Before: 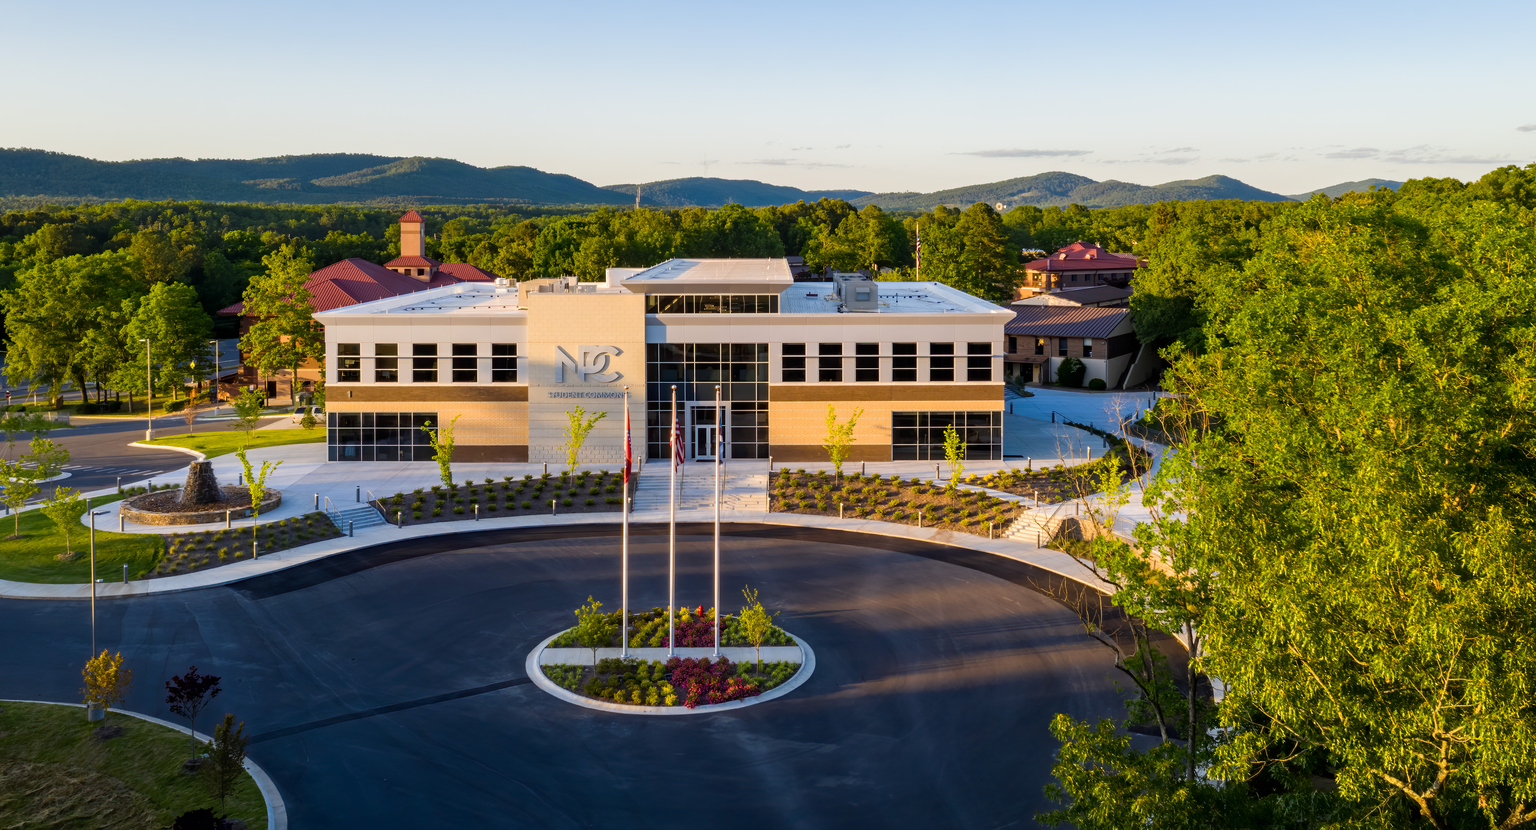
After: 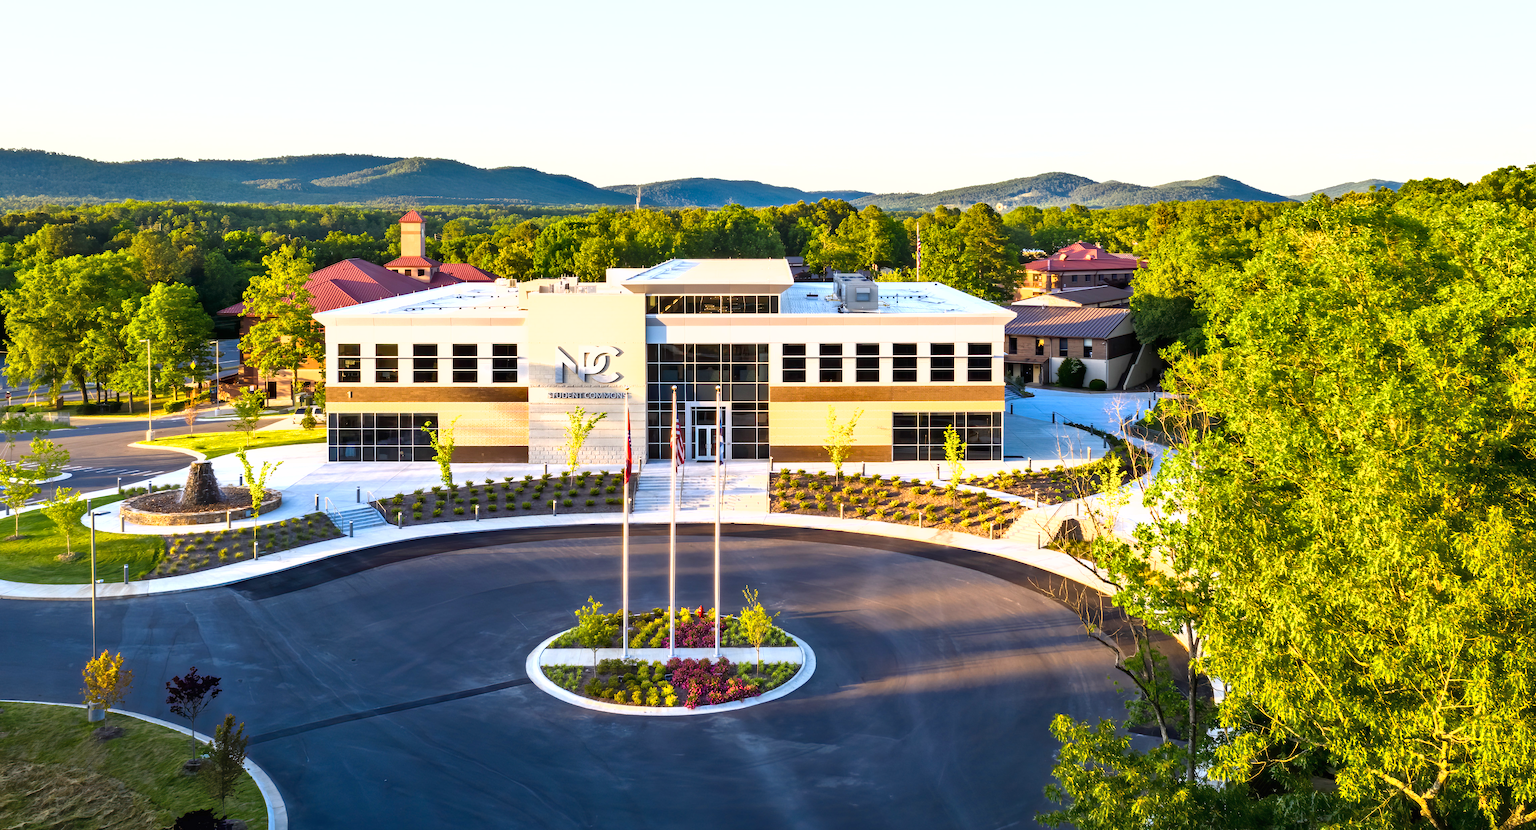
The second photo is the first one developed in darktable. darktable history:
shadows and highlights: radius 108.52, shadows 23.73, highlights -59.32, low approximation 0.01, soften with gaussian
exposure: black level correction 0, exposure 1.2 EV, compensate highlight preservation false
